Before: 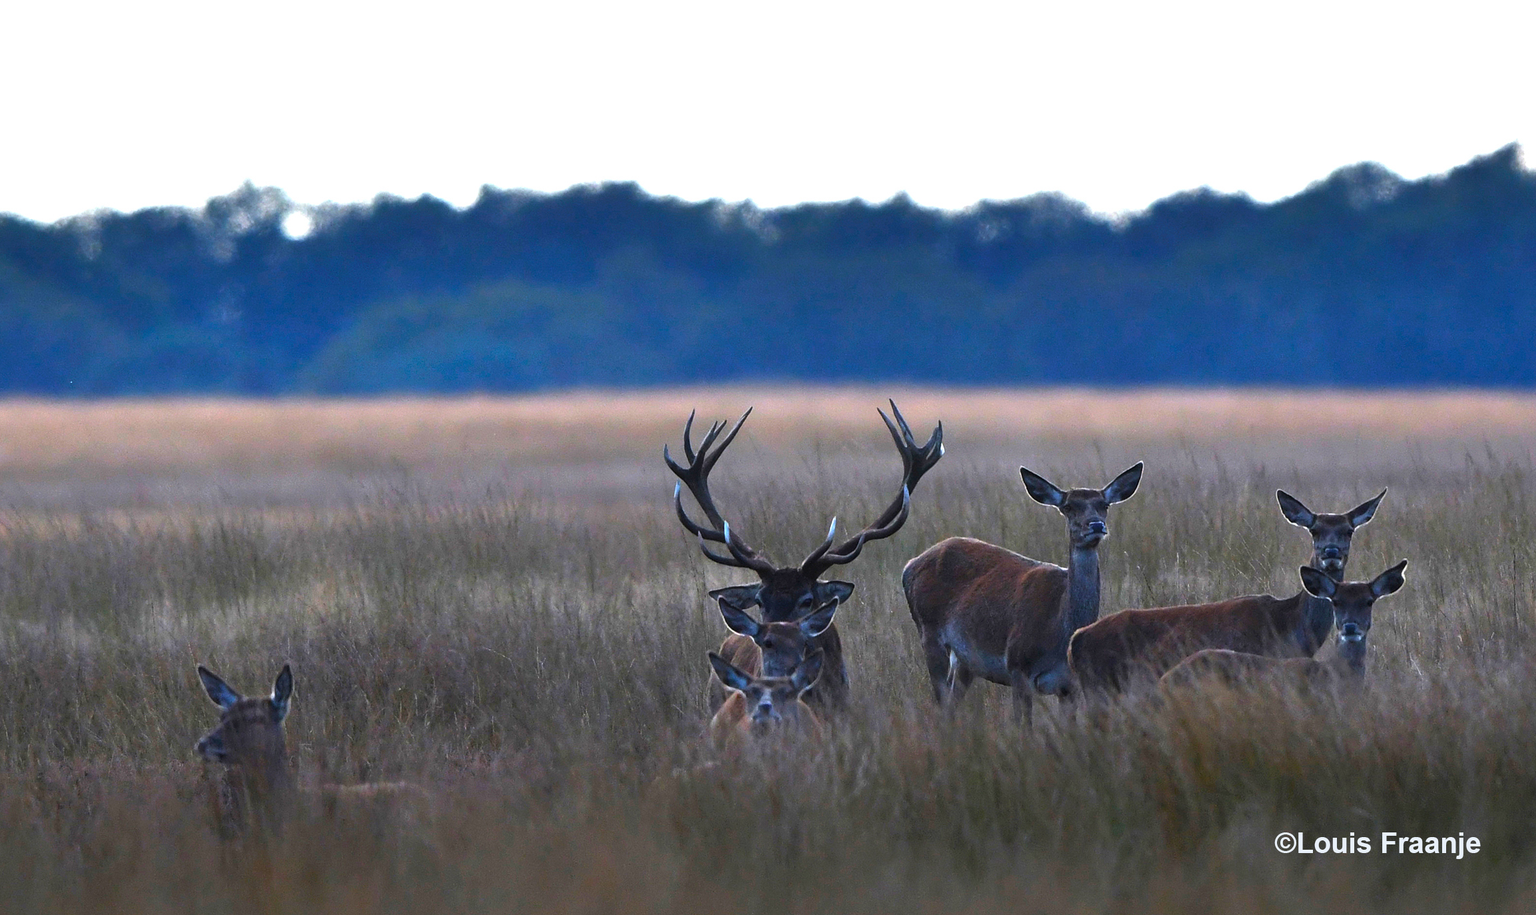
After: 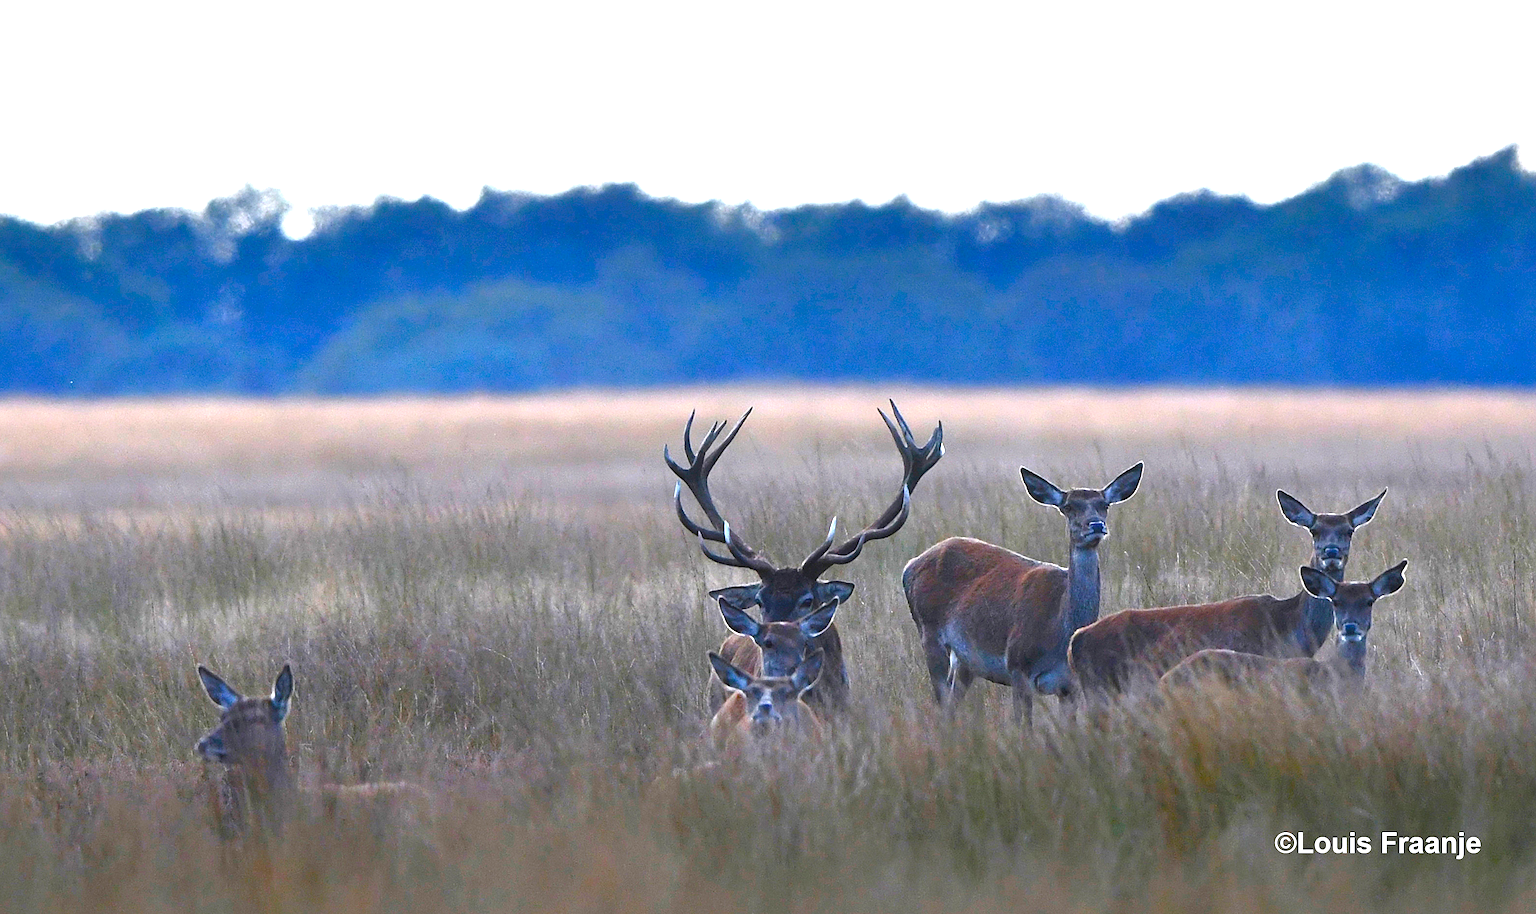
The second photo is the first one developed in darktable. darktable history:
color balance rgb: shadows lift › chroma 1%, shadows lift › hue 113°, highlights gain › chroma 0.2%, highlights gain › hue 333°, perceptual saturation grading › global saturation 20%, perceptual saturation grading › highlights -50%, perceptual saturation grading › shadows 25%, contrast -10%
exposure: black level correction 0, exposure 0.7 EV, compensate exposure bias true, compensate highlight preservation false
sharpen: amount 0.2
